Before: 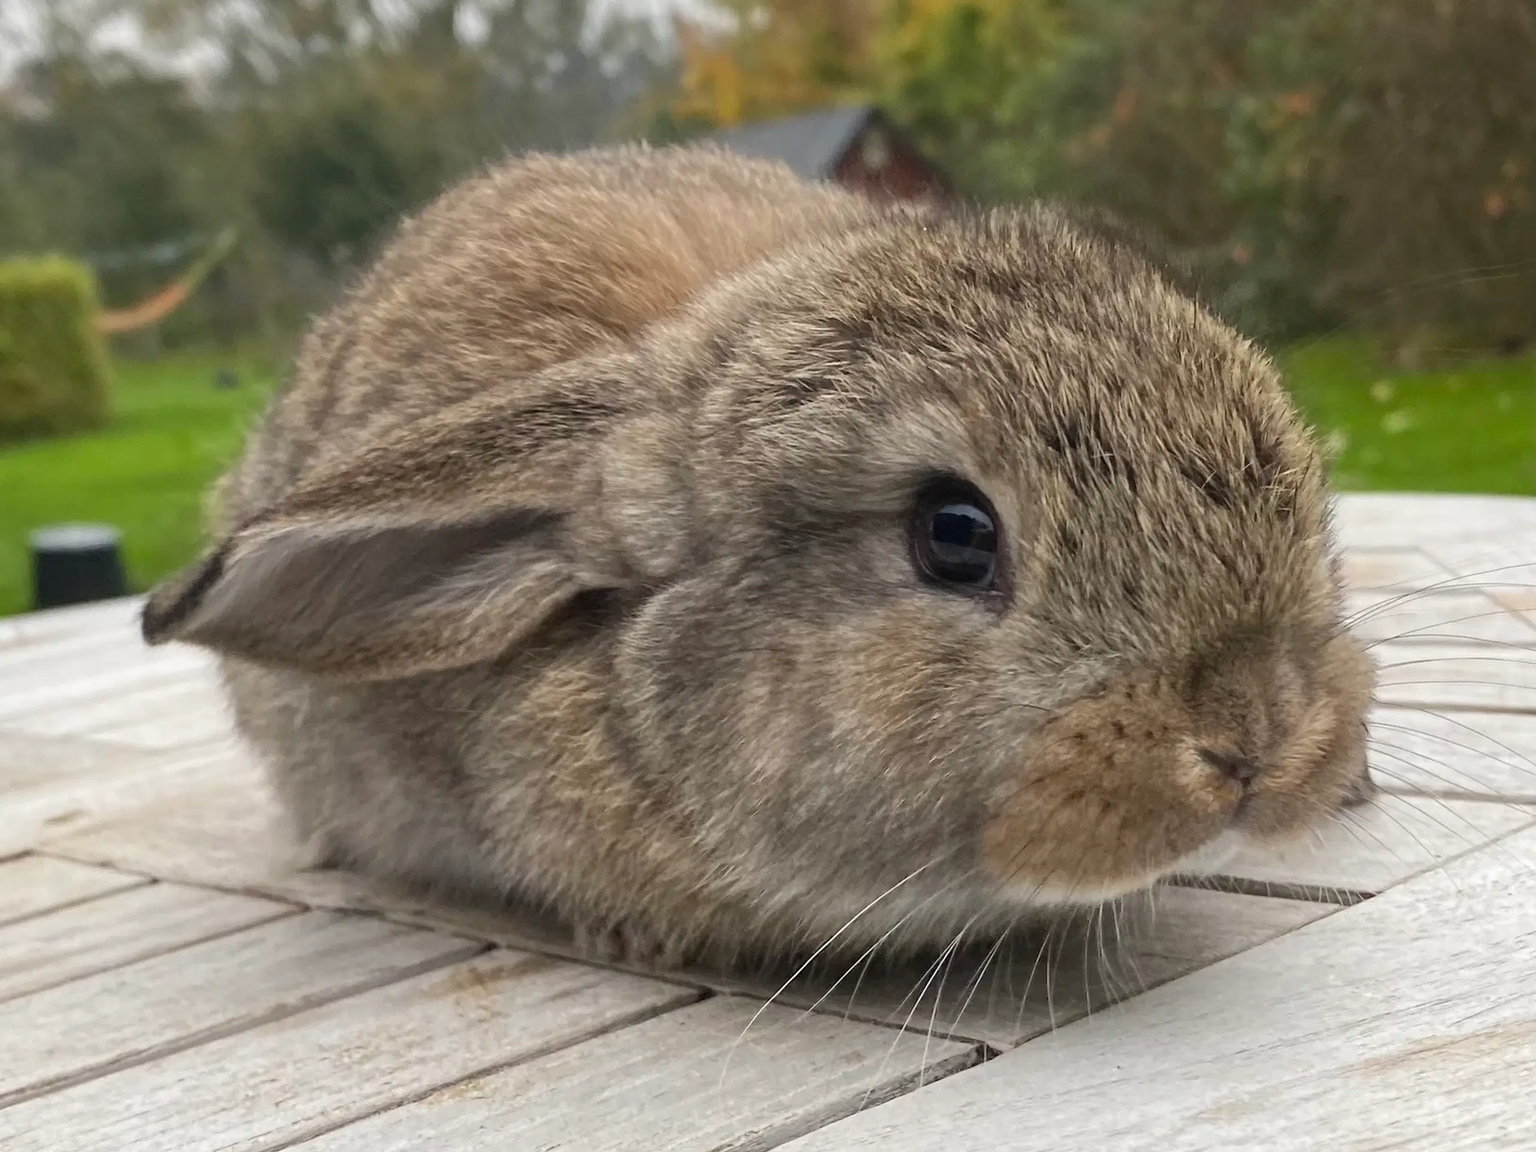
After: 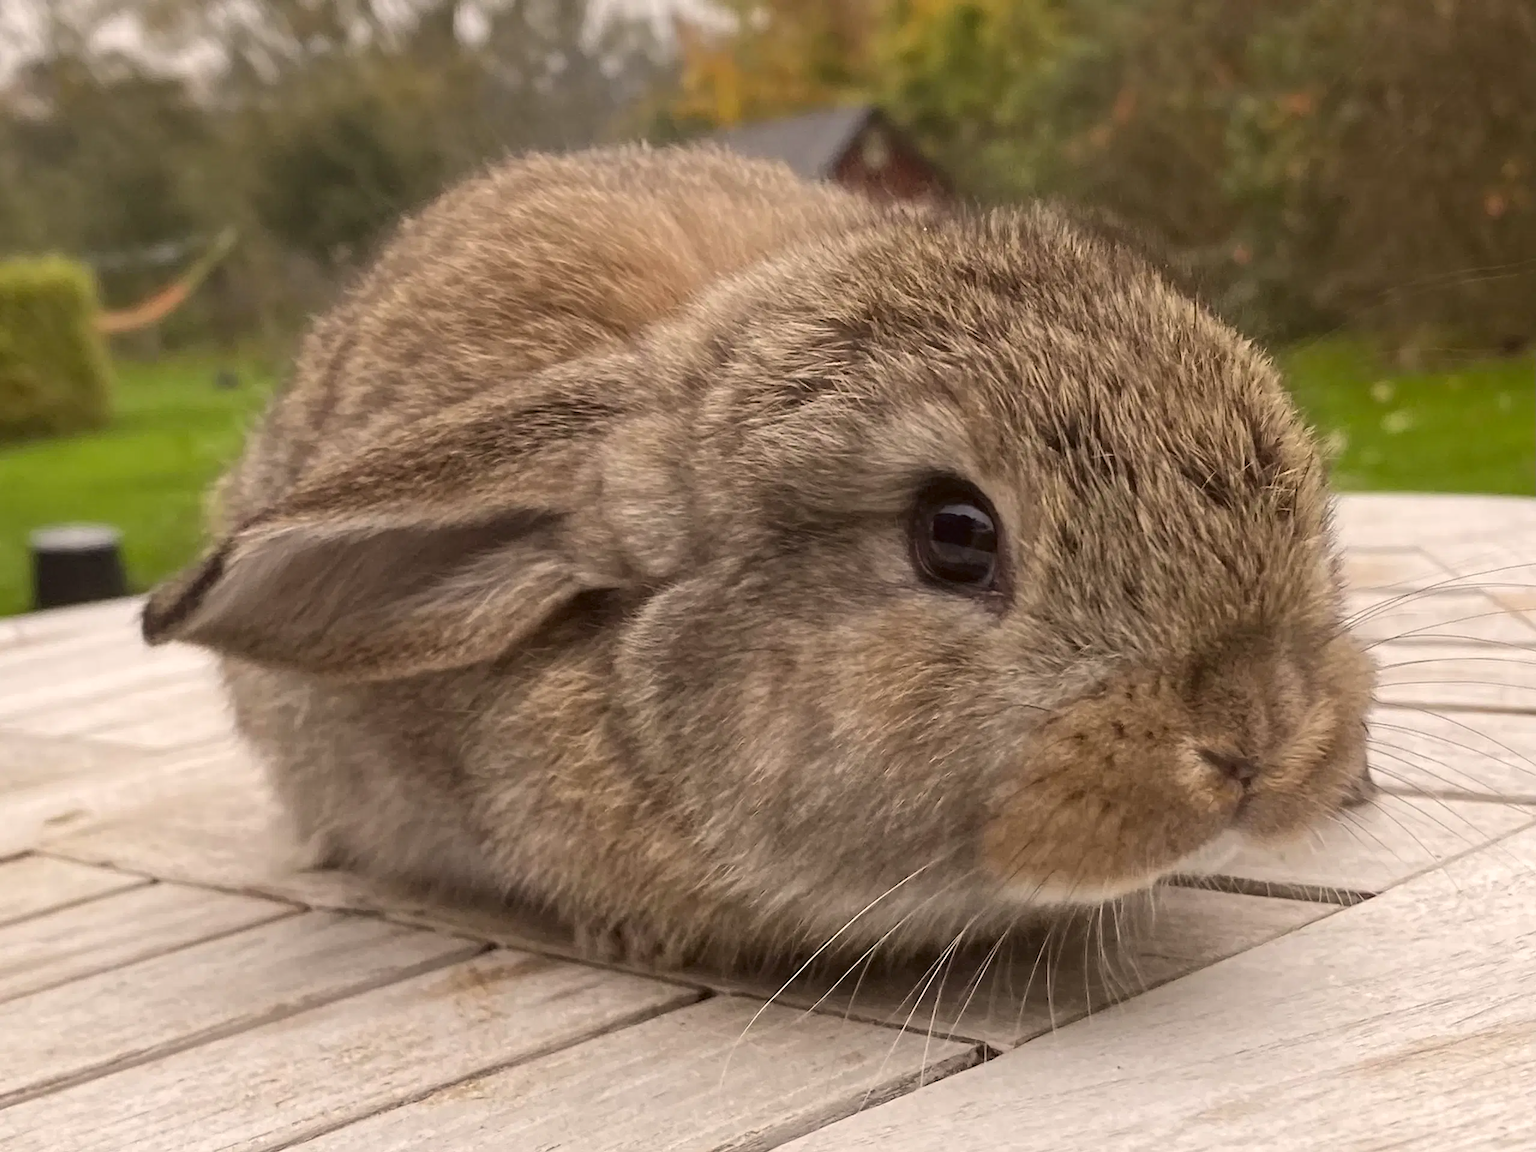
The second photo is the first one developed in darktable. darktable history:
white balance: emerald 1
color correction: highlights a* 6.27, highlights b* 8.19, shadows a* 5.94, shadows b* 7.23, saturation 0.9
